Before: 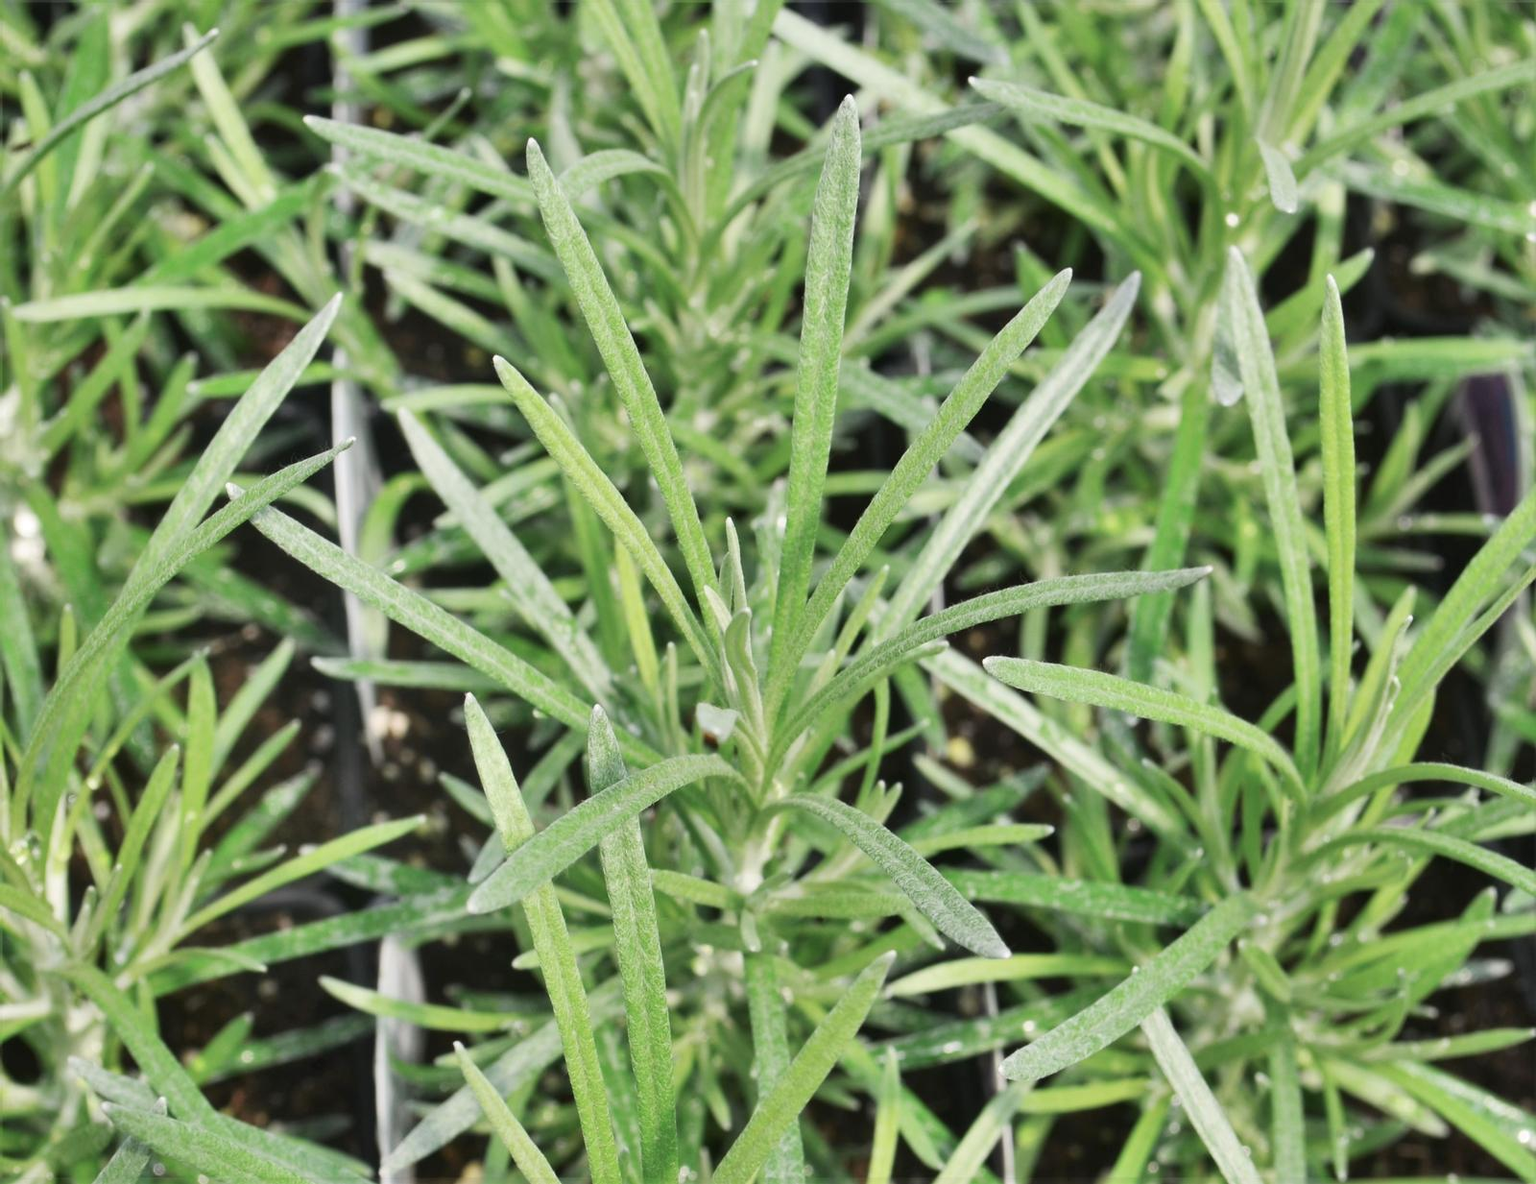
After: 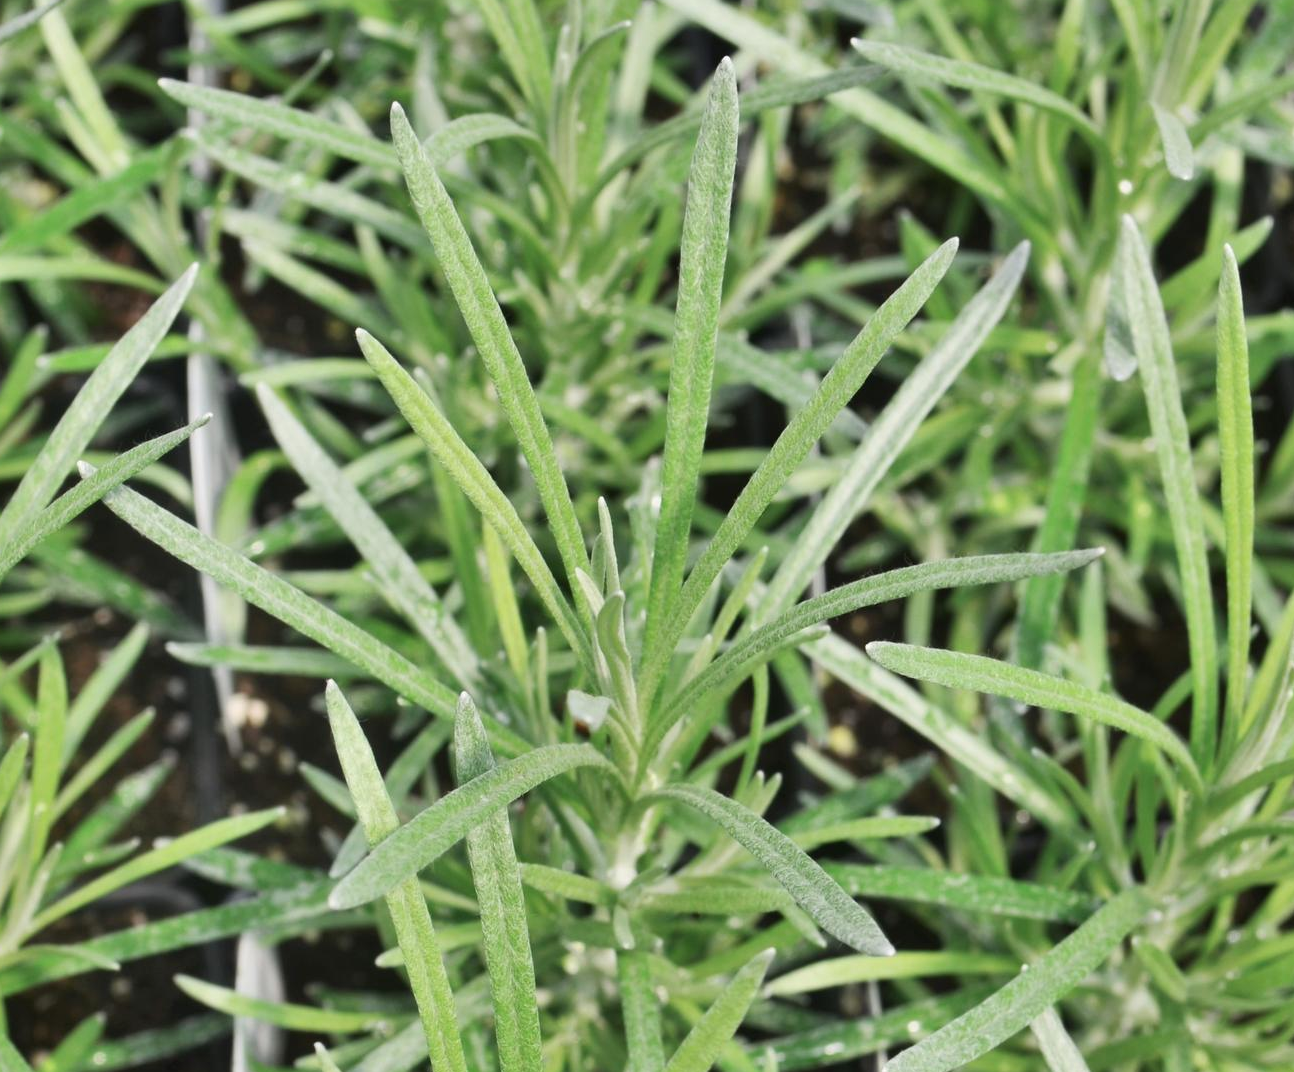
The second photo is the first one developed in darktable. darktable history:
shadows and highlights: low approximation 0.01, soften with gaussian
crop: left 9.929%, top 3.475%, right 9.188%, bottom 9.529%
